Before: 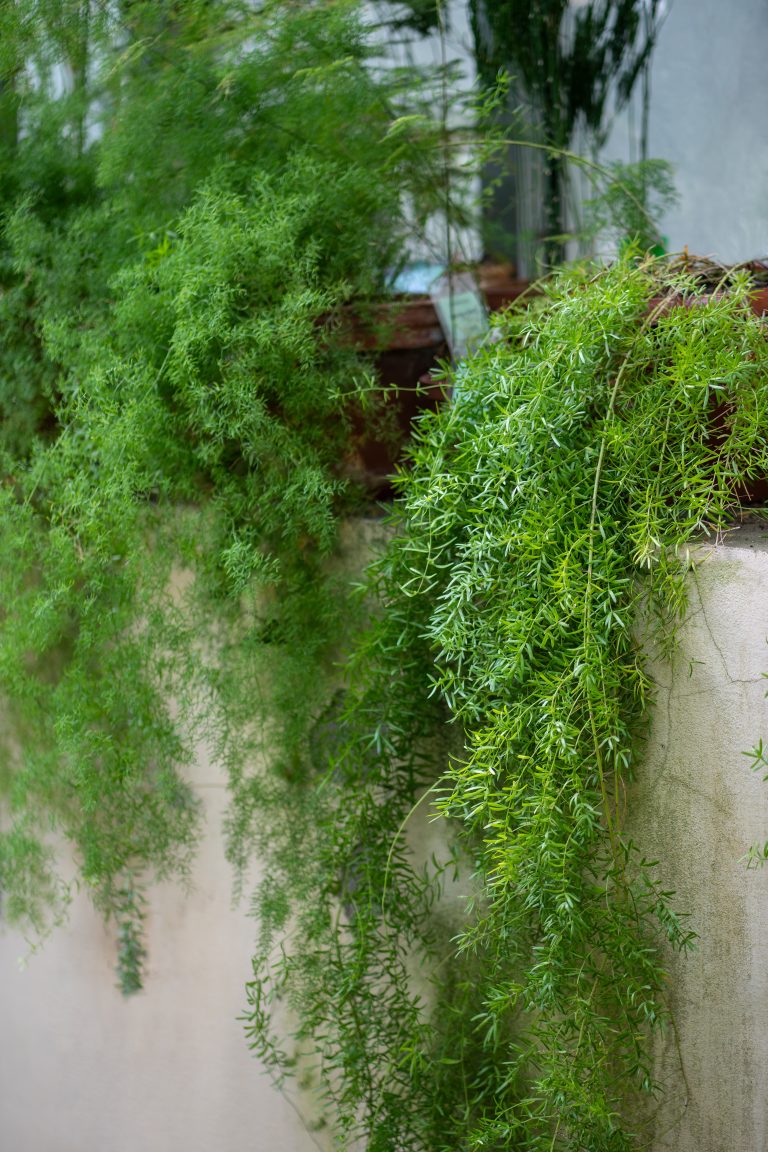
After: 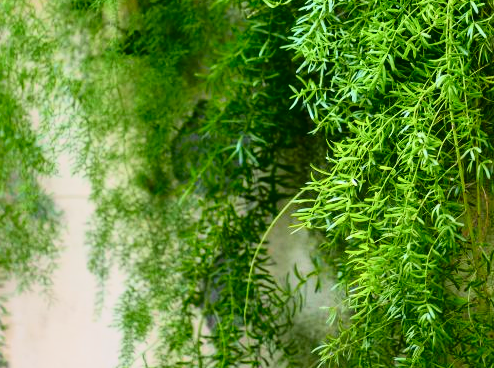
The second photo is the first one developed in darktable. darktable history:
crop: left 18.091%, top 51.13%, right 17.525%, bottom 16.85%
tone curve: curves: ch0 [(0, 0) (0.187, 0.12) (0.392, 0.438) (0.704, 0.86) (0.858, 0.938) (1, 0.981)]; ch1 [(0, 0) (0.402, 0.36) (0.476, 0.456) (0.498, 0.501) (0.518, 0.521) (0.58, 0.598) (0.619, 0.663) (0.692, 0.744) (1, 1)]; ch2 [(0, 0) (0.427, 0.417) (0.483, 0.481) (0.503, 0.503) (0.526, 0.53) (0.563, 0.585) (0.626, 0.703) (0.699, 0.753) (0.997, 0.858)], color space Lab, independent channels
